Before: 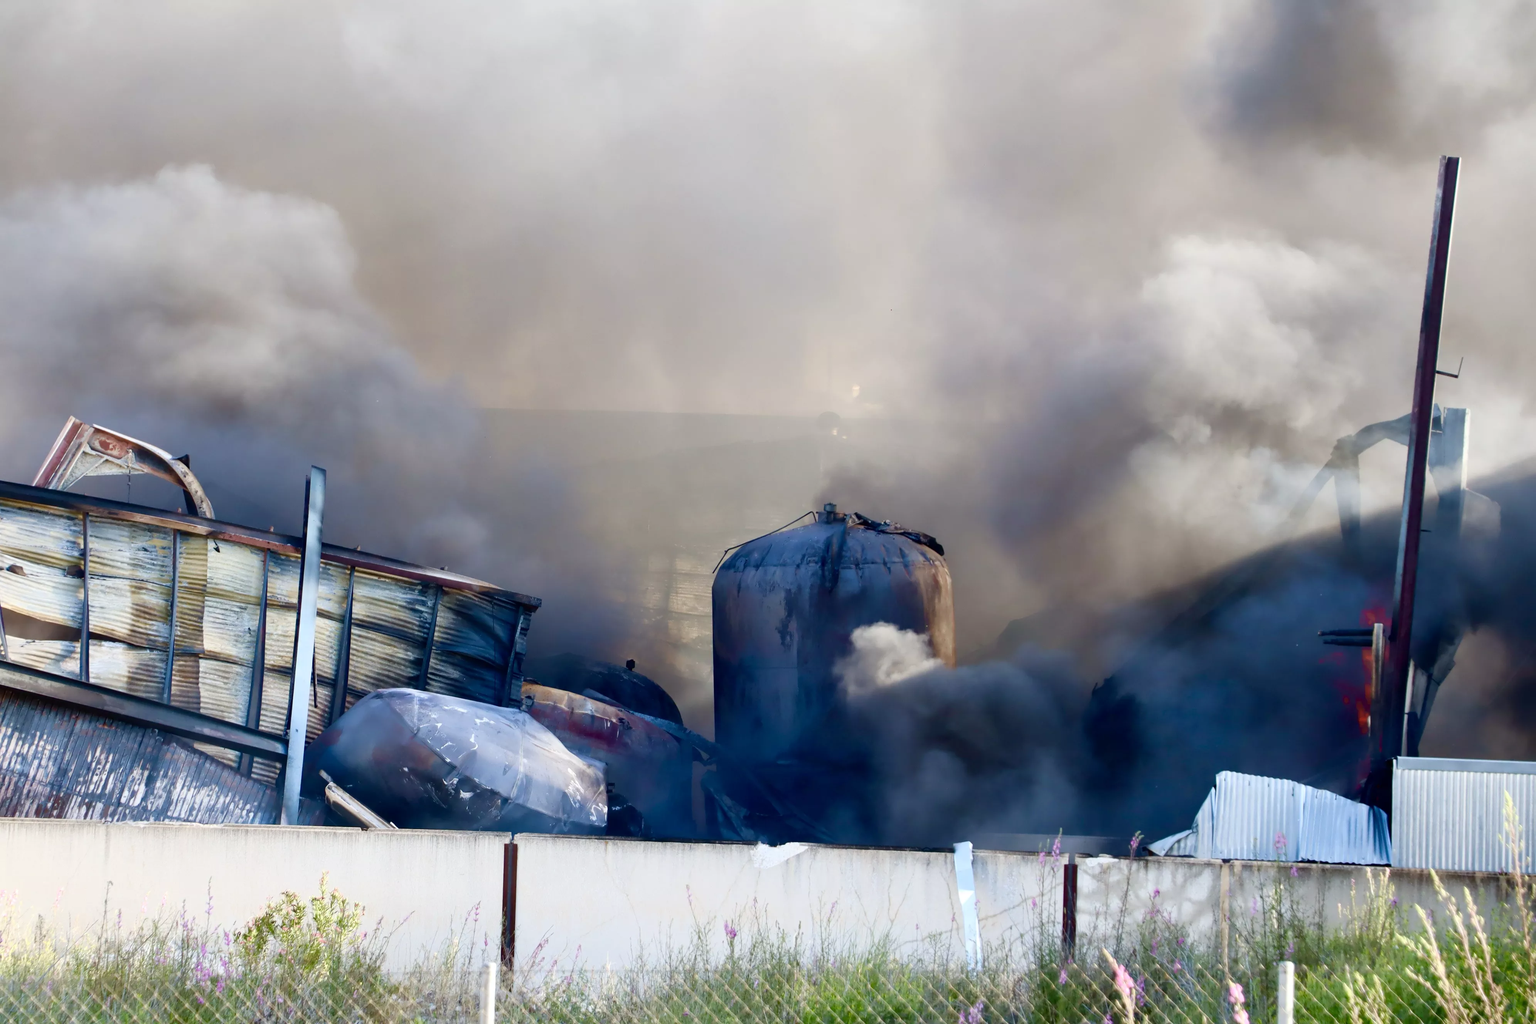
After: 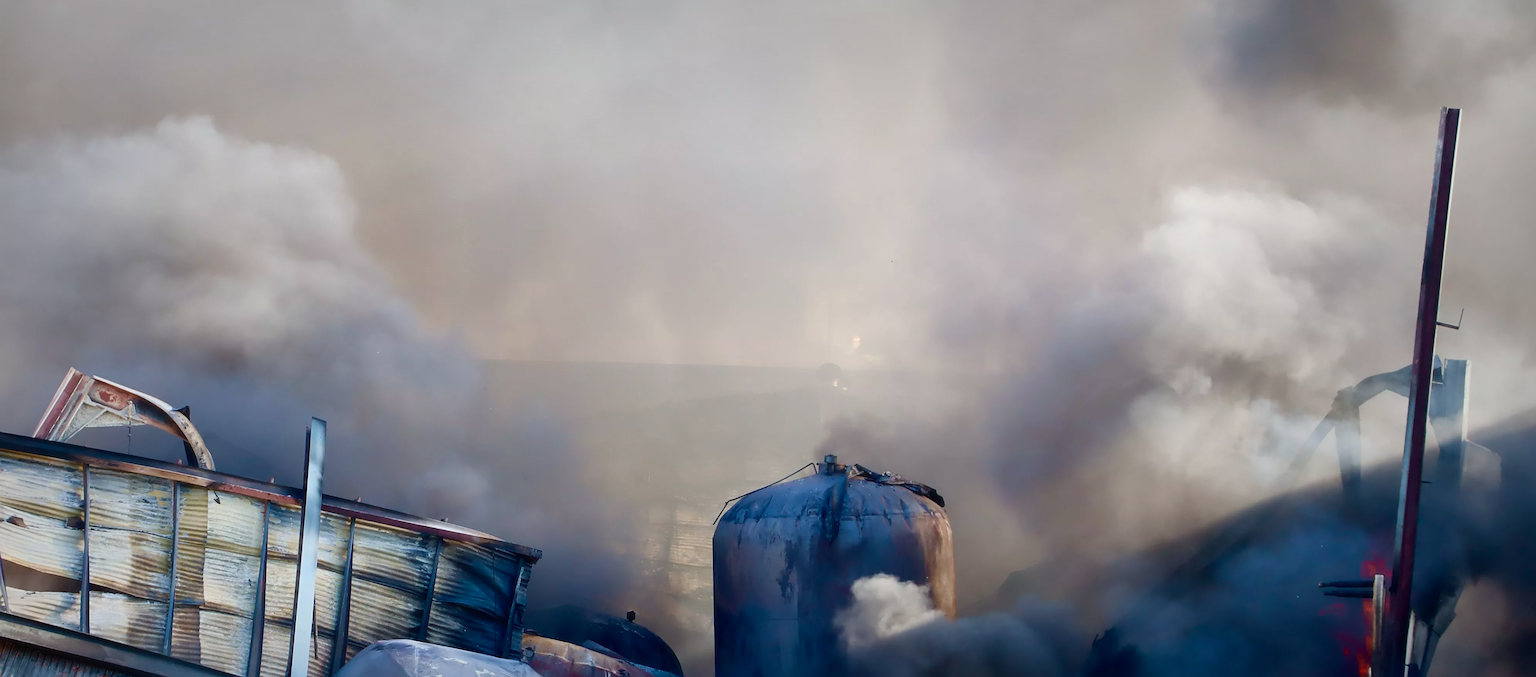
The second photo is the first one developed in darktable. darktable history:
crop and rotate: top 4.839%, bottom 28.944%
haze removal: strength -0.112, compatibility mode true, adaptive false
sharpen: on, module defaults
vignetting: fall-off start 53.93%, brightness -0.372, saturation 0.011, automatic ratio true, width/height ratio 1.315, shape 0.209
